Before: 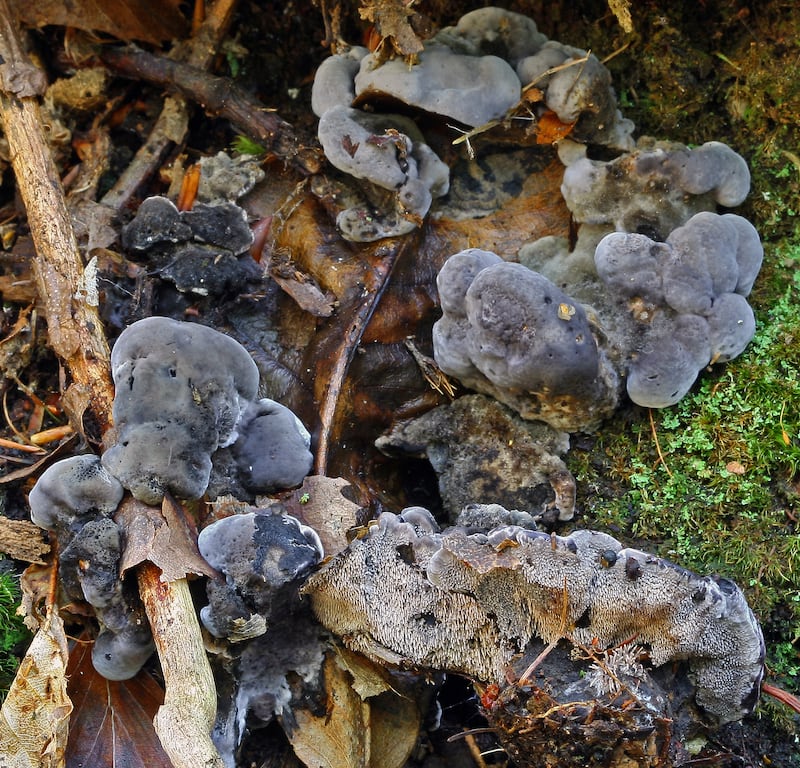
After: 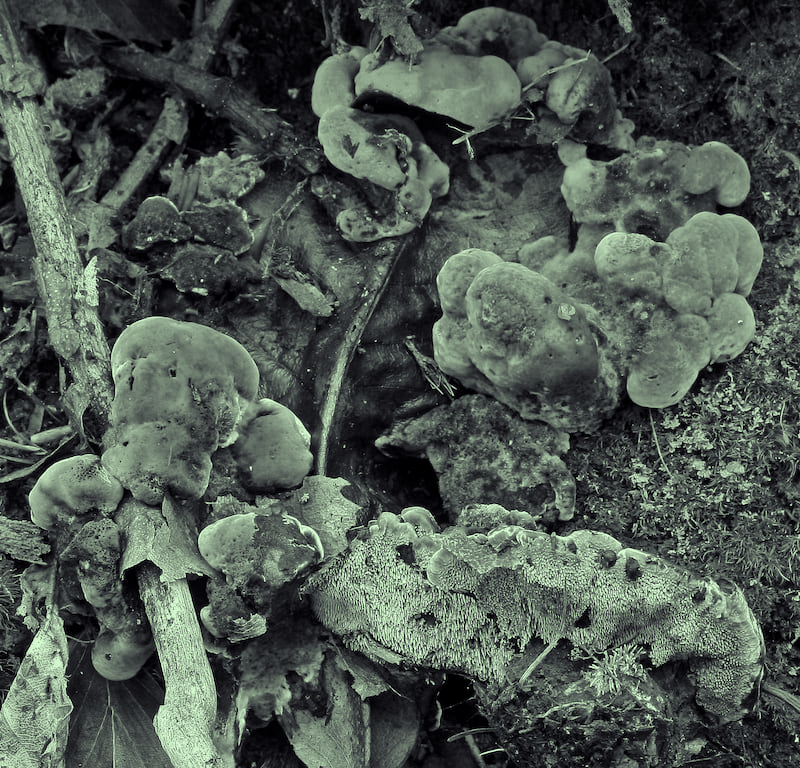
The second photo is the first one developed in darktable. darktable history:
color correction: highlights a* -11.07, highlights b* 9.86, saturation 1.71
color calibration: output gray [0.21, 0.42, 0.37, 0], illuminant as shot in camera, x 0.358, y 0.373, temperature 4628.91 K
color balance rgb: shadows lift › chroma 3.31%, shadows lift › hue 280.67°, perceptual saturation grading › global saturation 25.964%, perceptual saturation grading › highlights -28.761%, perceptual saturation grading › mid-tones 15.416%, perceptual saturation grading › shadows 33.831%, global vibrance 41.737%
local contrast: mode bilateral grid, contrast 21, coarseness 50, detail 119%, midtone range 0.2
